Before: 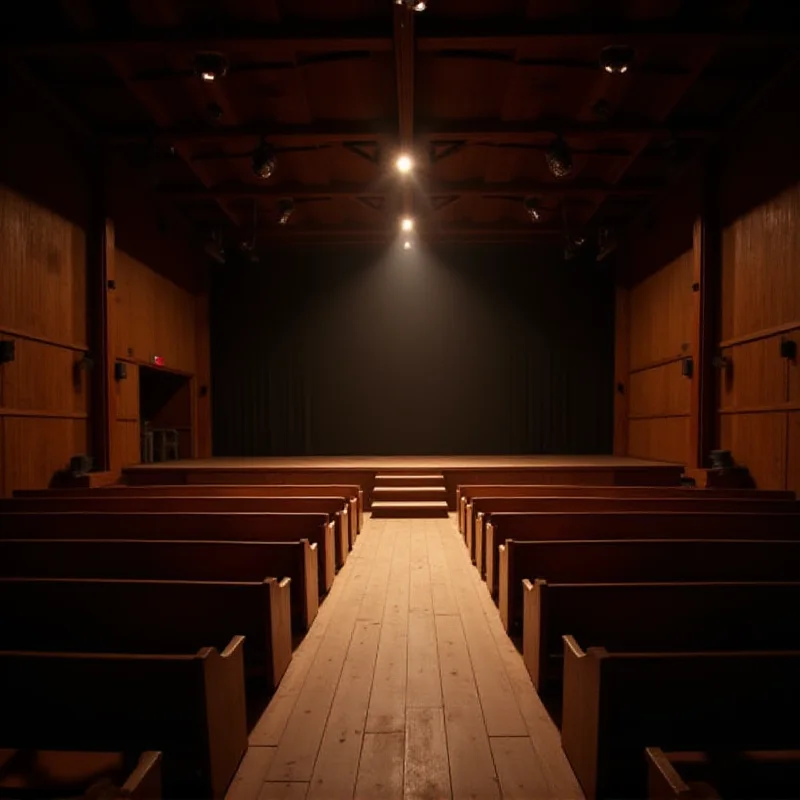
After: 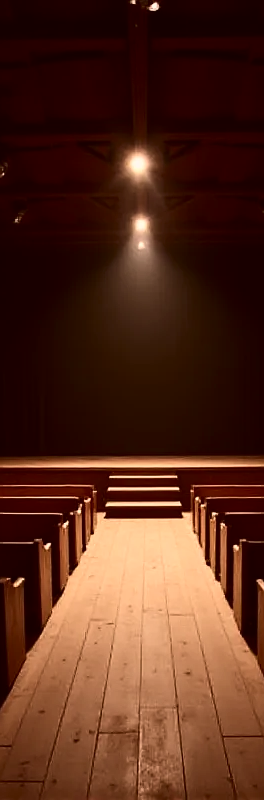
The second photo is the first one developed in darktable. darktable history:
shadows and highlights: radius 108.72, shadows 23.75, highlights -59.31, low approximation 0.01, soften with gaussian
crop: left 33.253%, right 33.65%
color correction: highlights a* 10.17, highlights b* 9.76, shadows a* 8.39, shadows b* 8.13, saturation 0.811
contrast brightness saturation: contrast 0.274
sharpen: radius 0.978, amount 0.608
